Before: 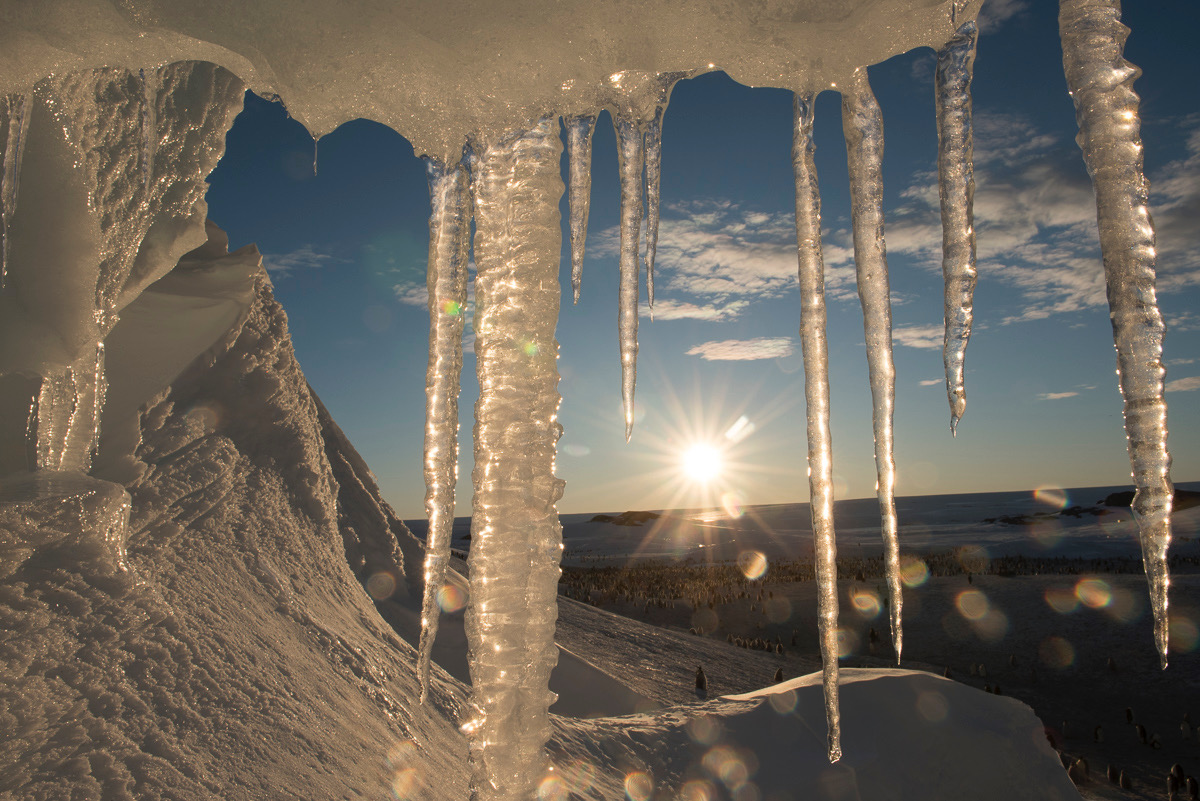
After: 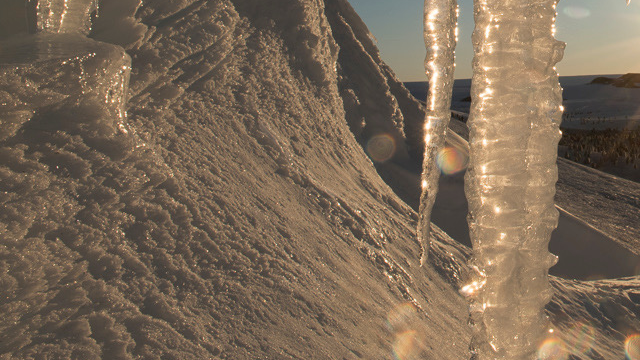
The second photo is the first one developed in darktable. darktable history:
crop and rotate: top 54.778%, right 46.61%, bottom 0.159%
rotate and perspective: automatic cropping off
